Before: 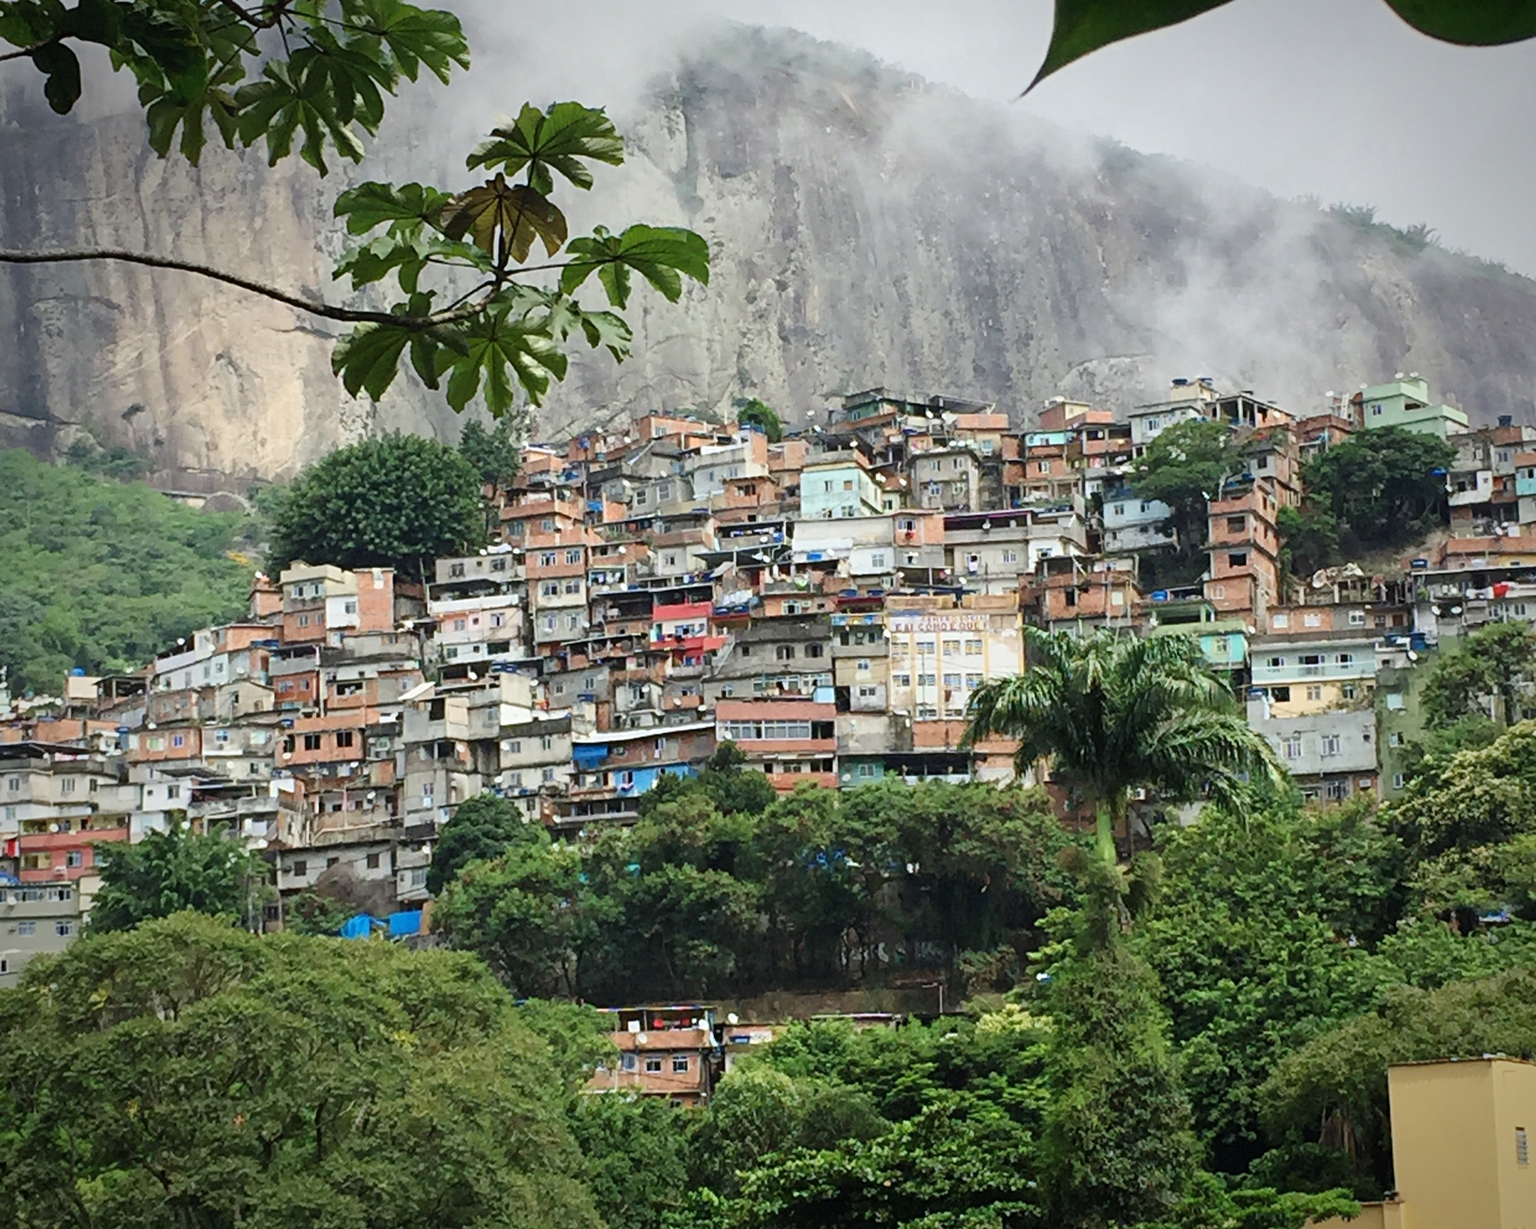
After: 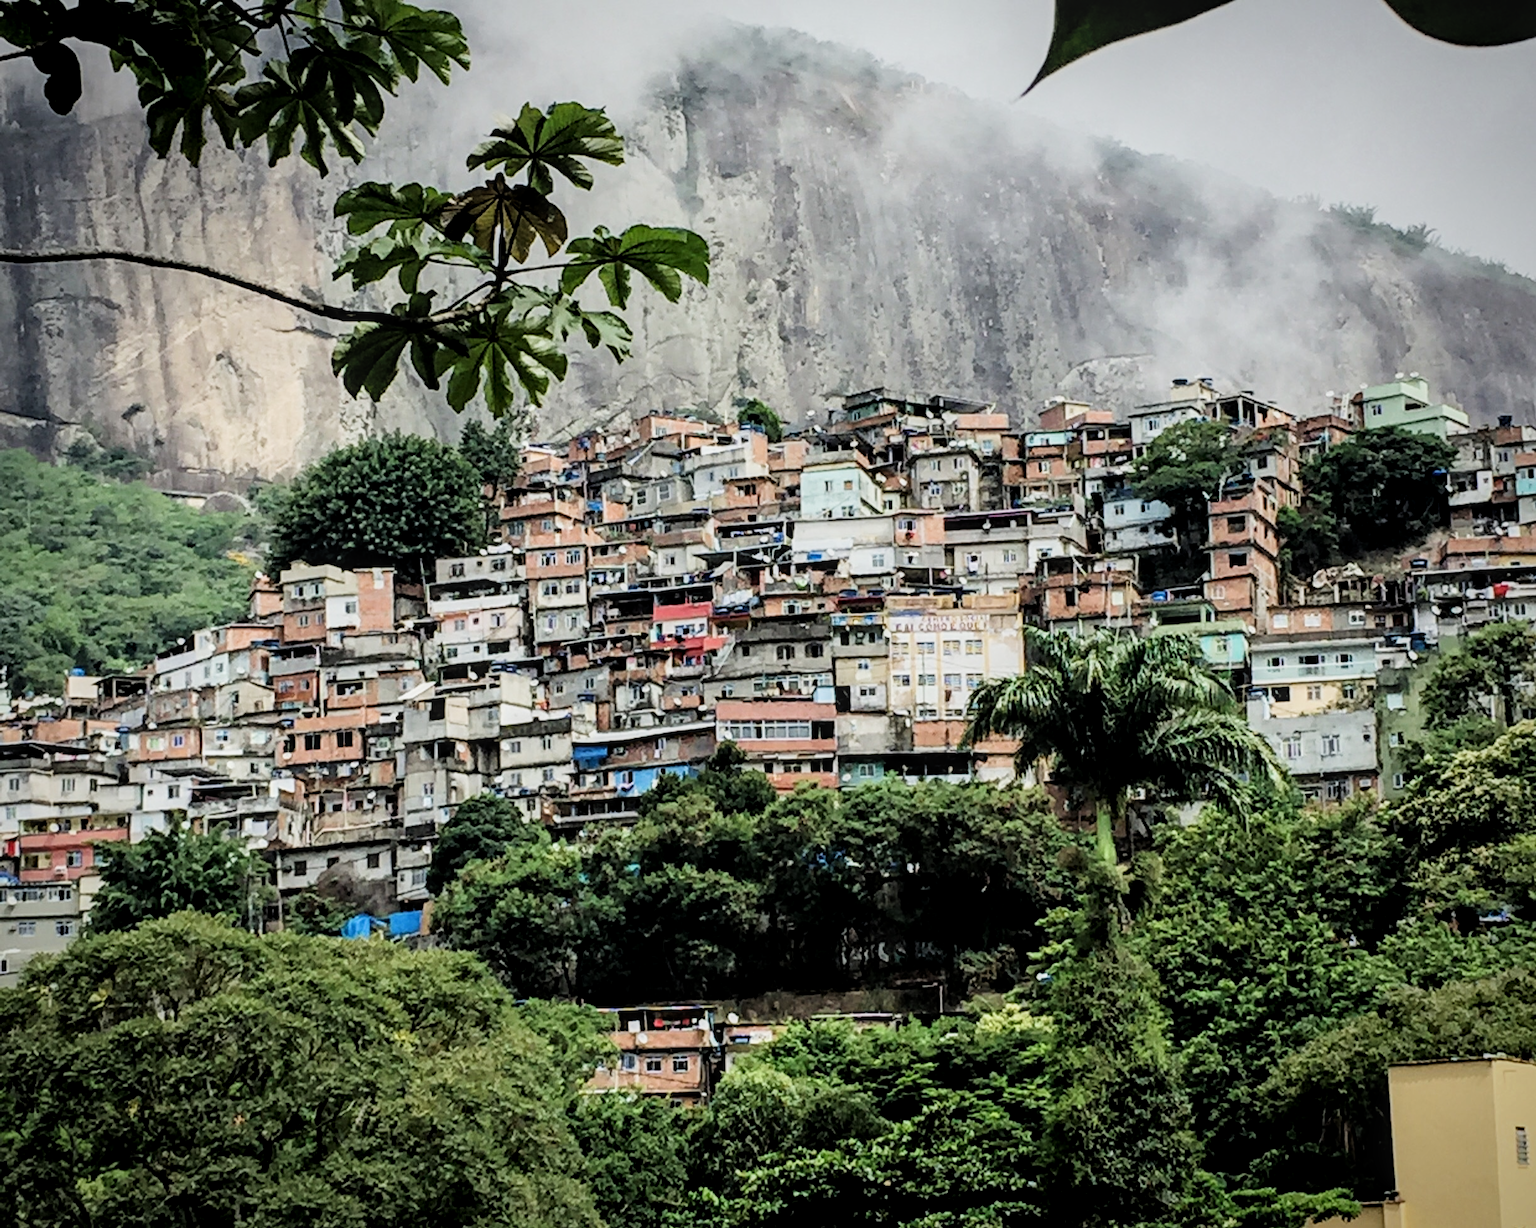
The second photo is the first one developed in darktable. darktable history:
local contrast: detail 130%
filmic rgb: black relative exposure -5 EV, white relative exposure 3.5 EV, hardness 3.19, contrast 1.4, highlights saturation mix -50%
